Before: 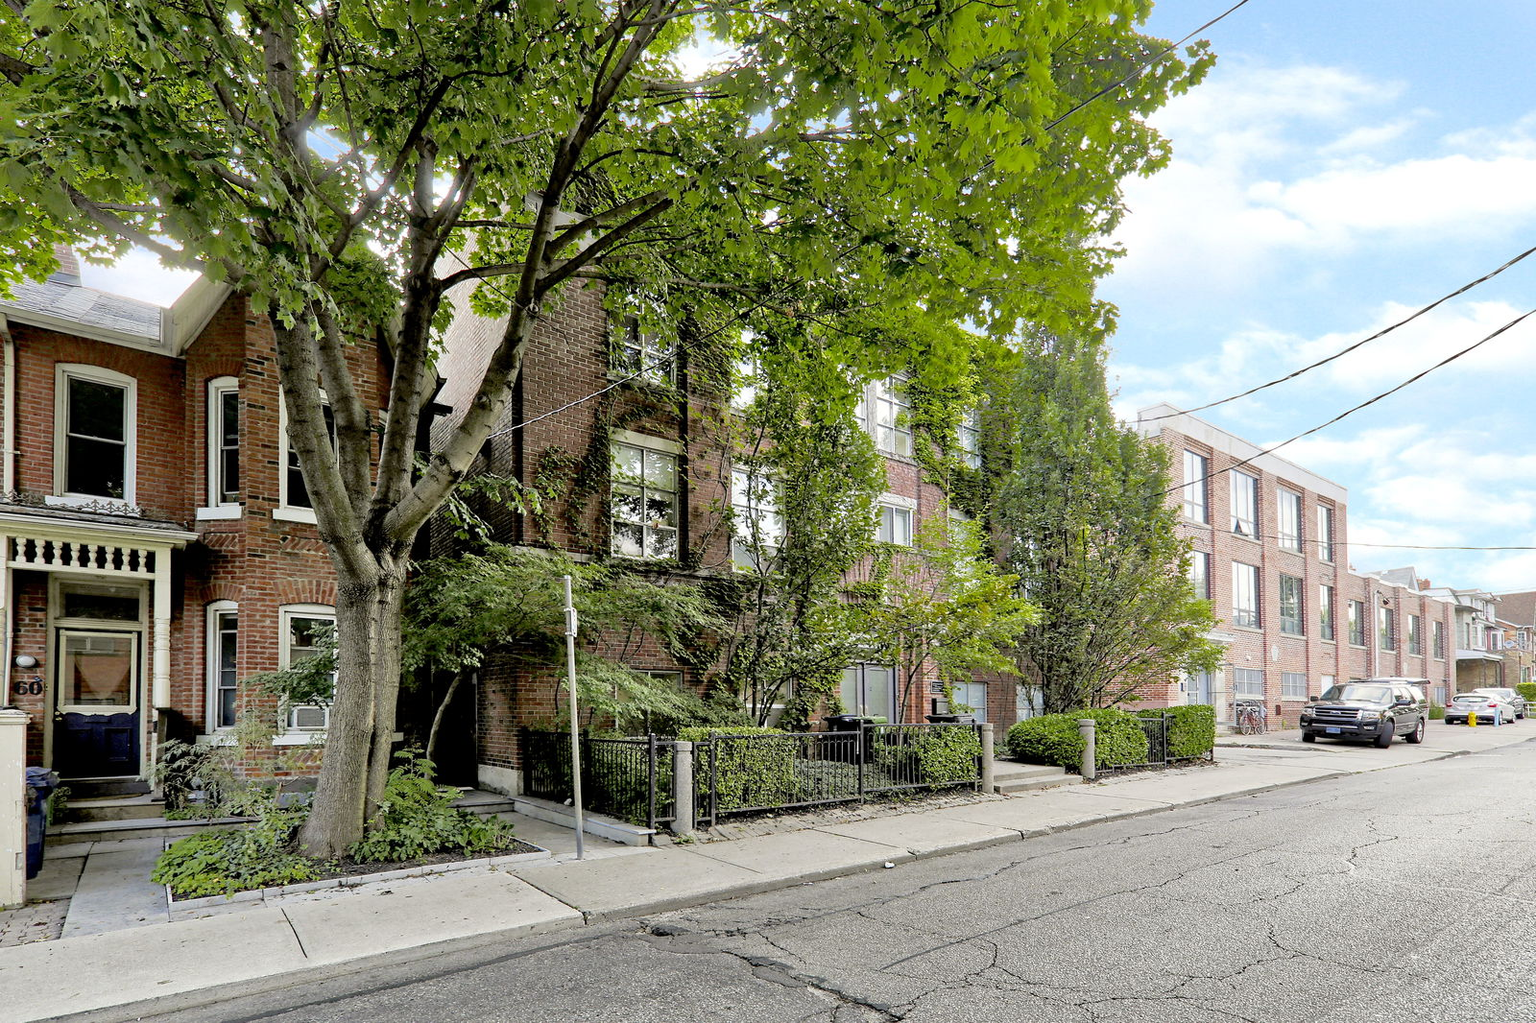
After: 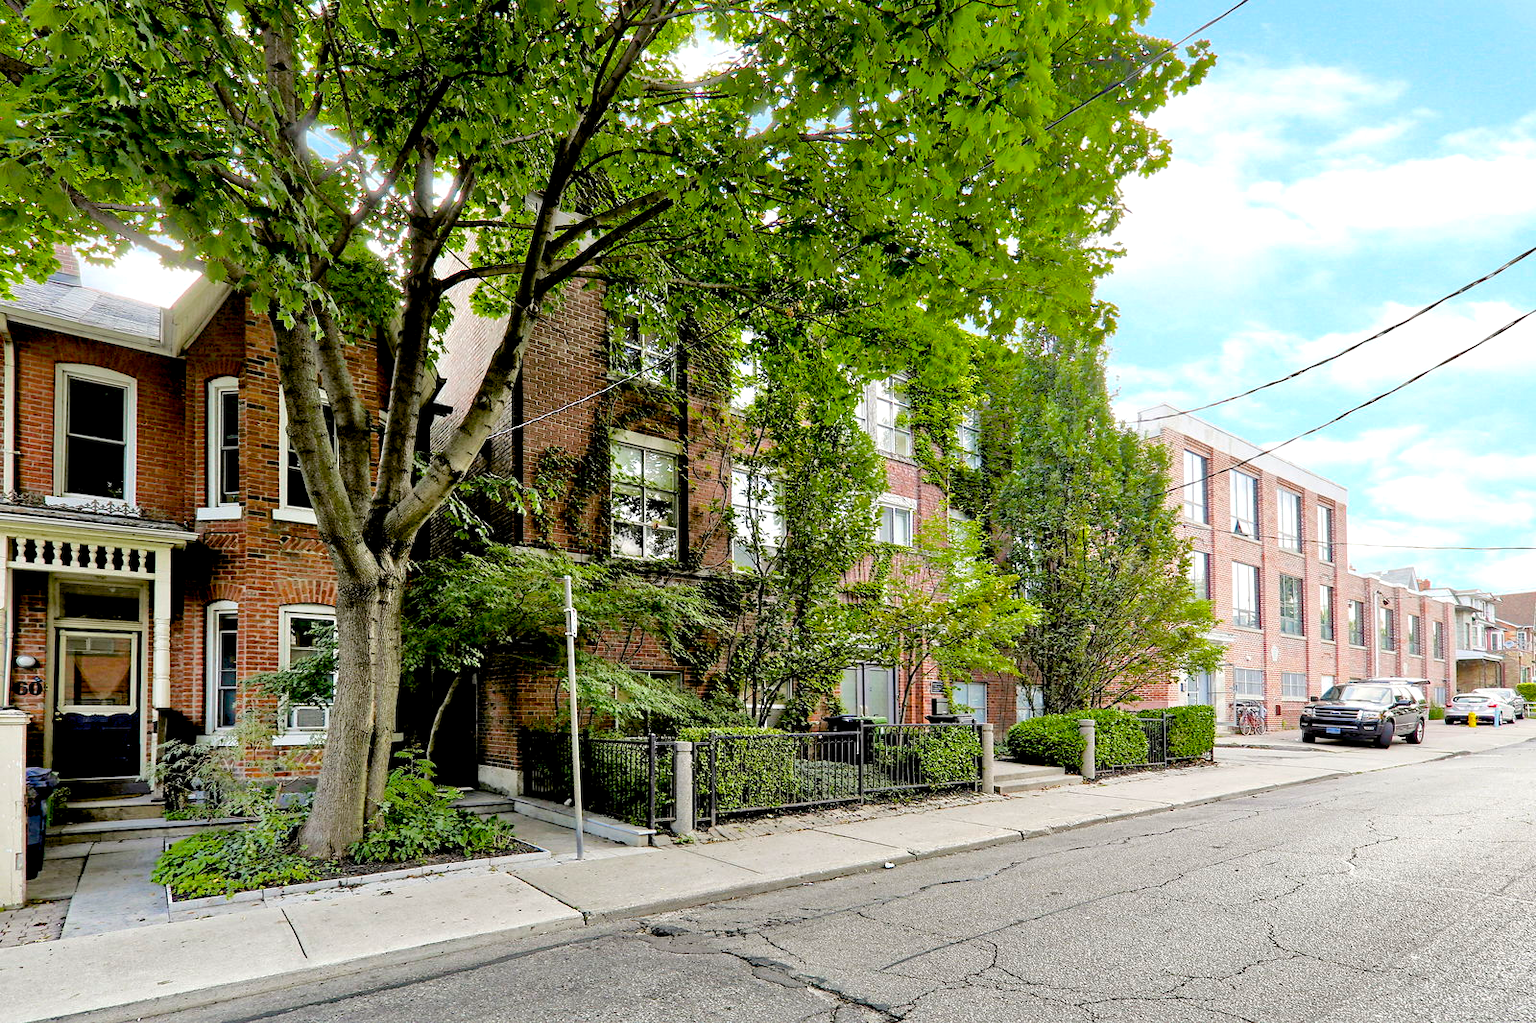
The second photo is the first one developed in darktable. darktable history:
exposure: exposure -0.04 EV, compensate highlight preservation false
color balance rgb: global offset › luminance -0.51%, perceptual saturation grading › global saturation 27.53%, perceptual saturation grading › highlights -25%, perceptual saturation grading › shadows 25%, perceptual brilliance grading › highlights 6.62%, perceptual brilliance grading › mid-tones 17.07%, perceptual brilliance grading › shadows -5.23%
